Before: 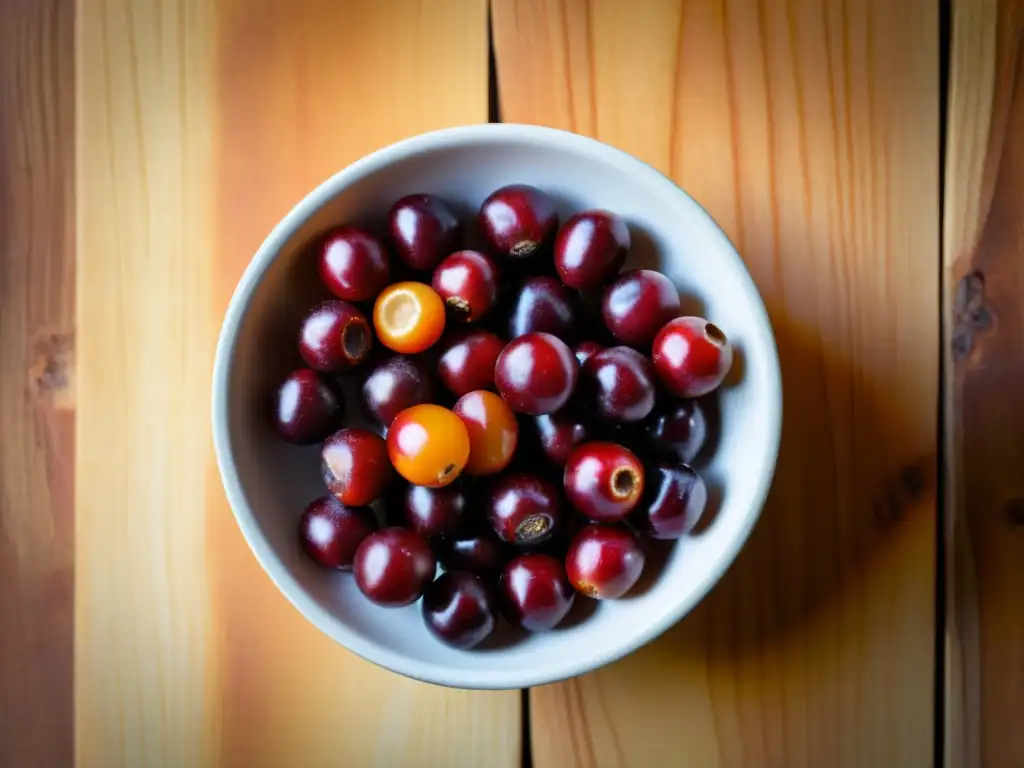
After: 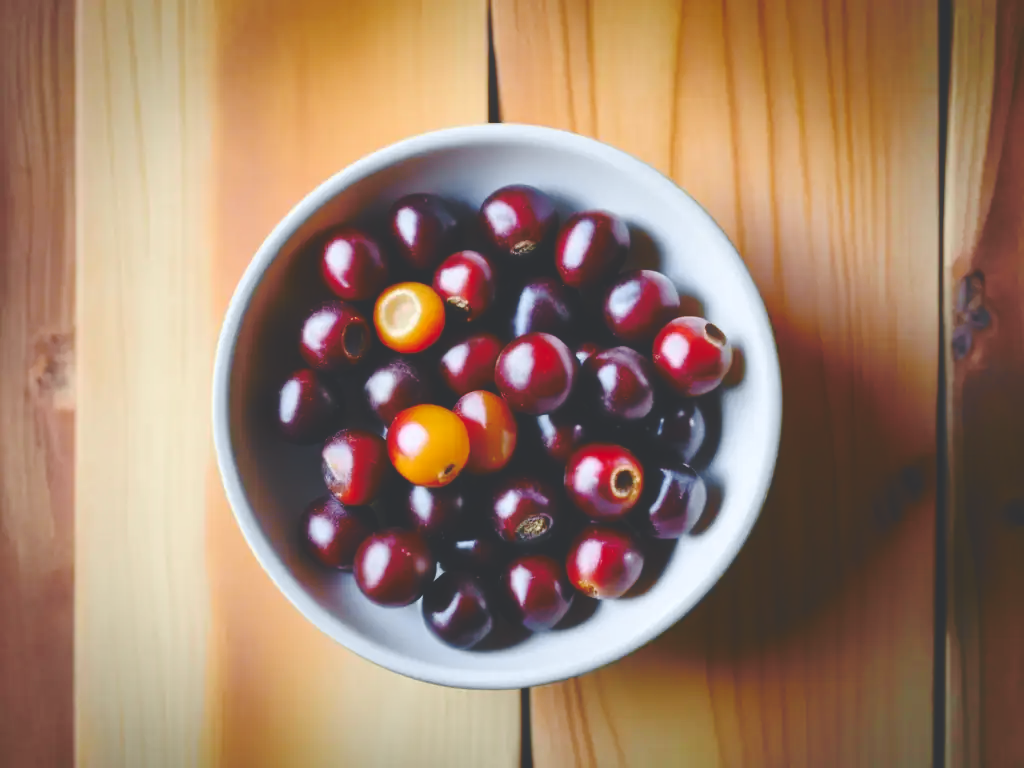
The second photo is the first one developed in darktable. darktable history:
tone curve: curves: ch0 [(0, 0) (0.15, 0.17) (0.452, 0.437) (0.611, 0.588) (0.751, 0.749) (1, 1)]; ch1 [(0, 0) (0.325, 0.327) (0.412, 0.45) (0.453, 0.484) (0.5, 0.499) (0.541, 0.55) (0.617, 0.612) (0.695, 0.697) (1, 1)]; ch2 [(0, 0) (0.386, 0.397) (0.452, 0.459) (0.505, 0.498) (0.524, 0.547) (0.574, 0.566) (0.633, 0.641) (1, 1)], color space Lab, independent channels, preserve colors none
base curve: curves: ch0 [(0, 0.024) (0.055, 0.065) (0.121, 0.166) (0.236, 0.319) (0.693, 0.726) (1, 1)], preserve colors none
haze removal: strength -0.1, adaptive false
